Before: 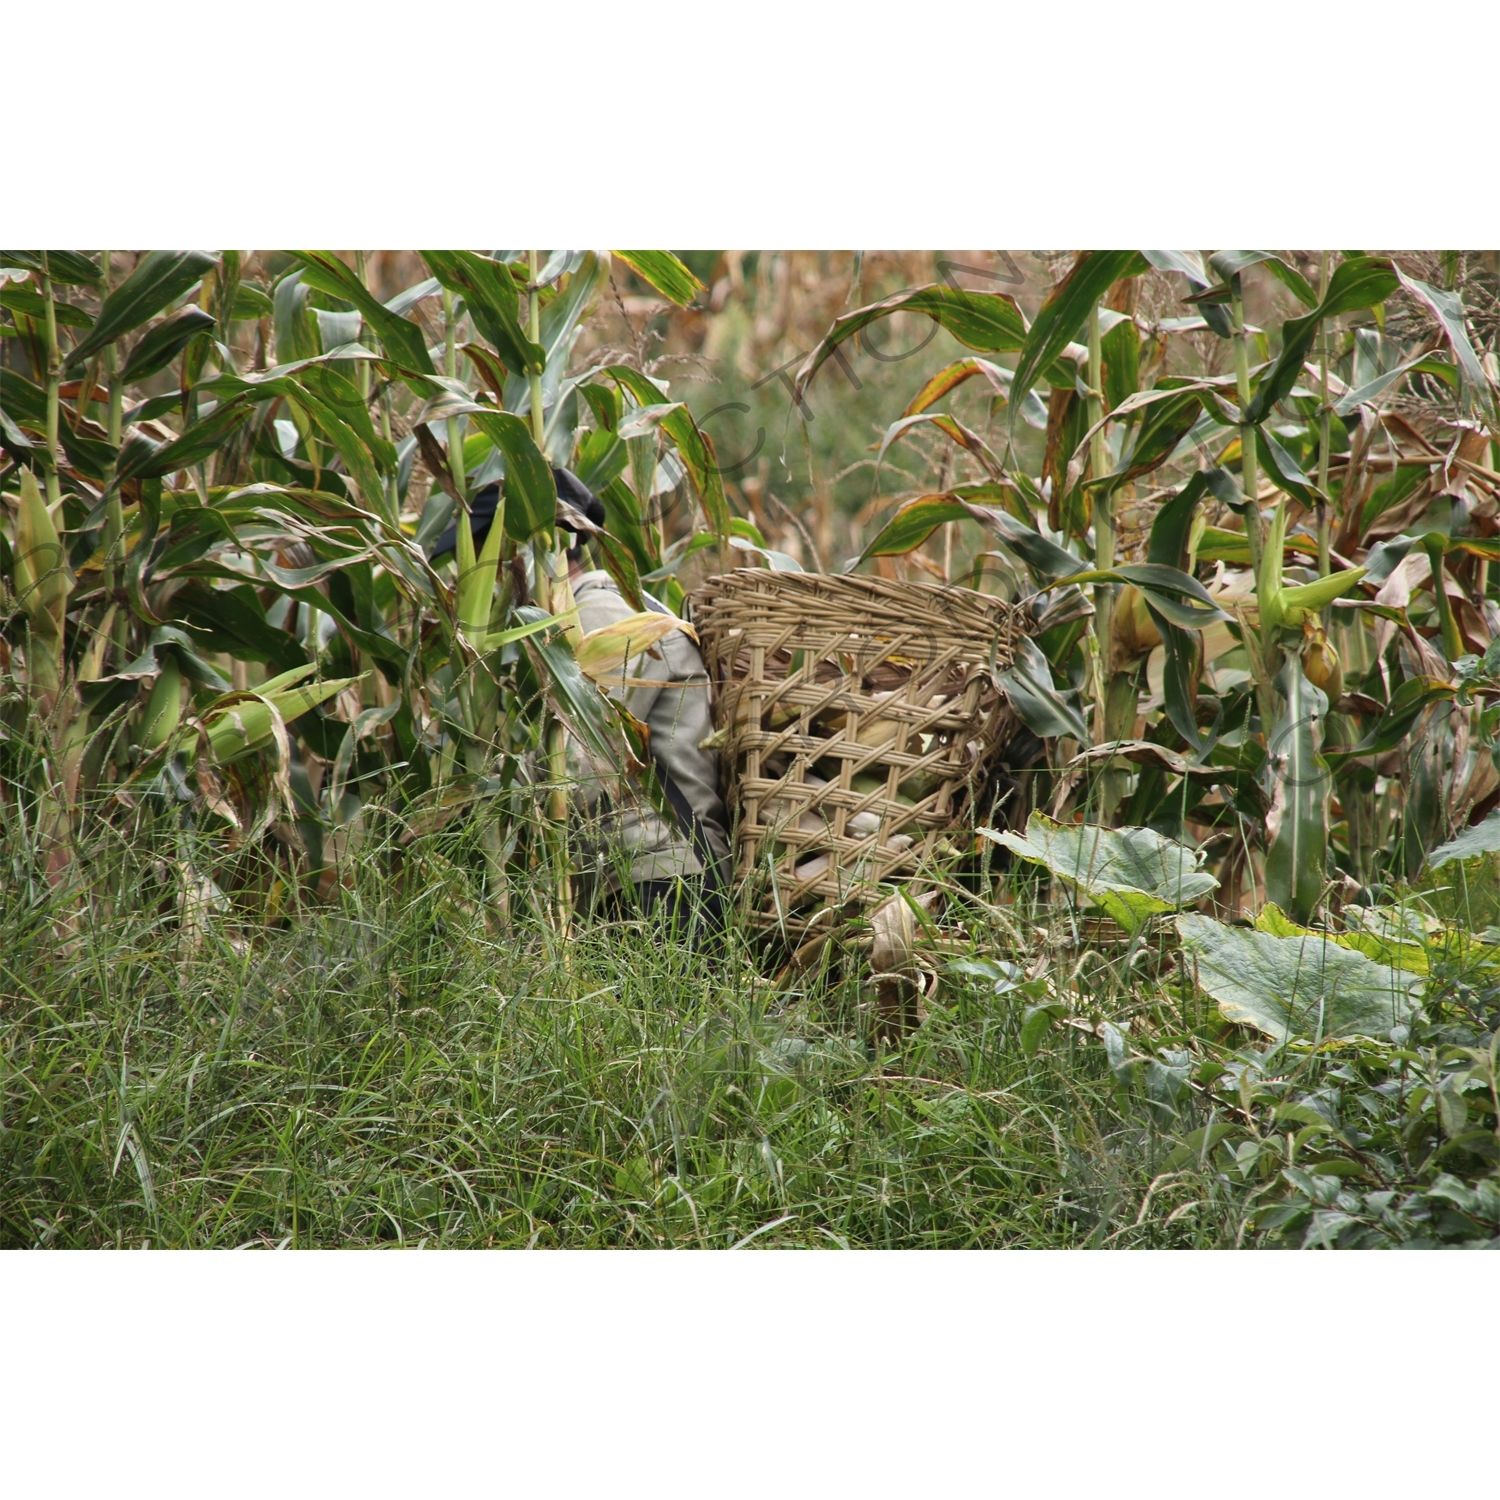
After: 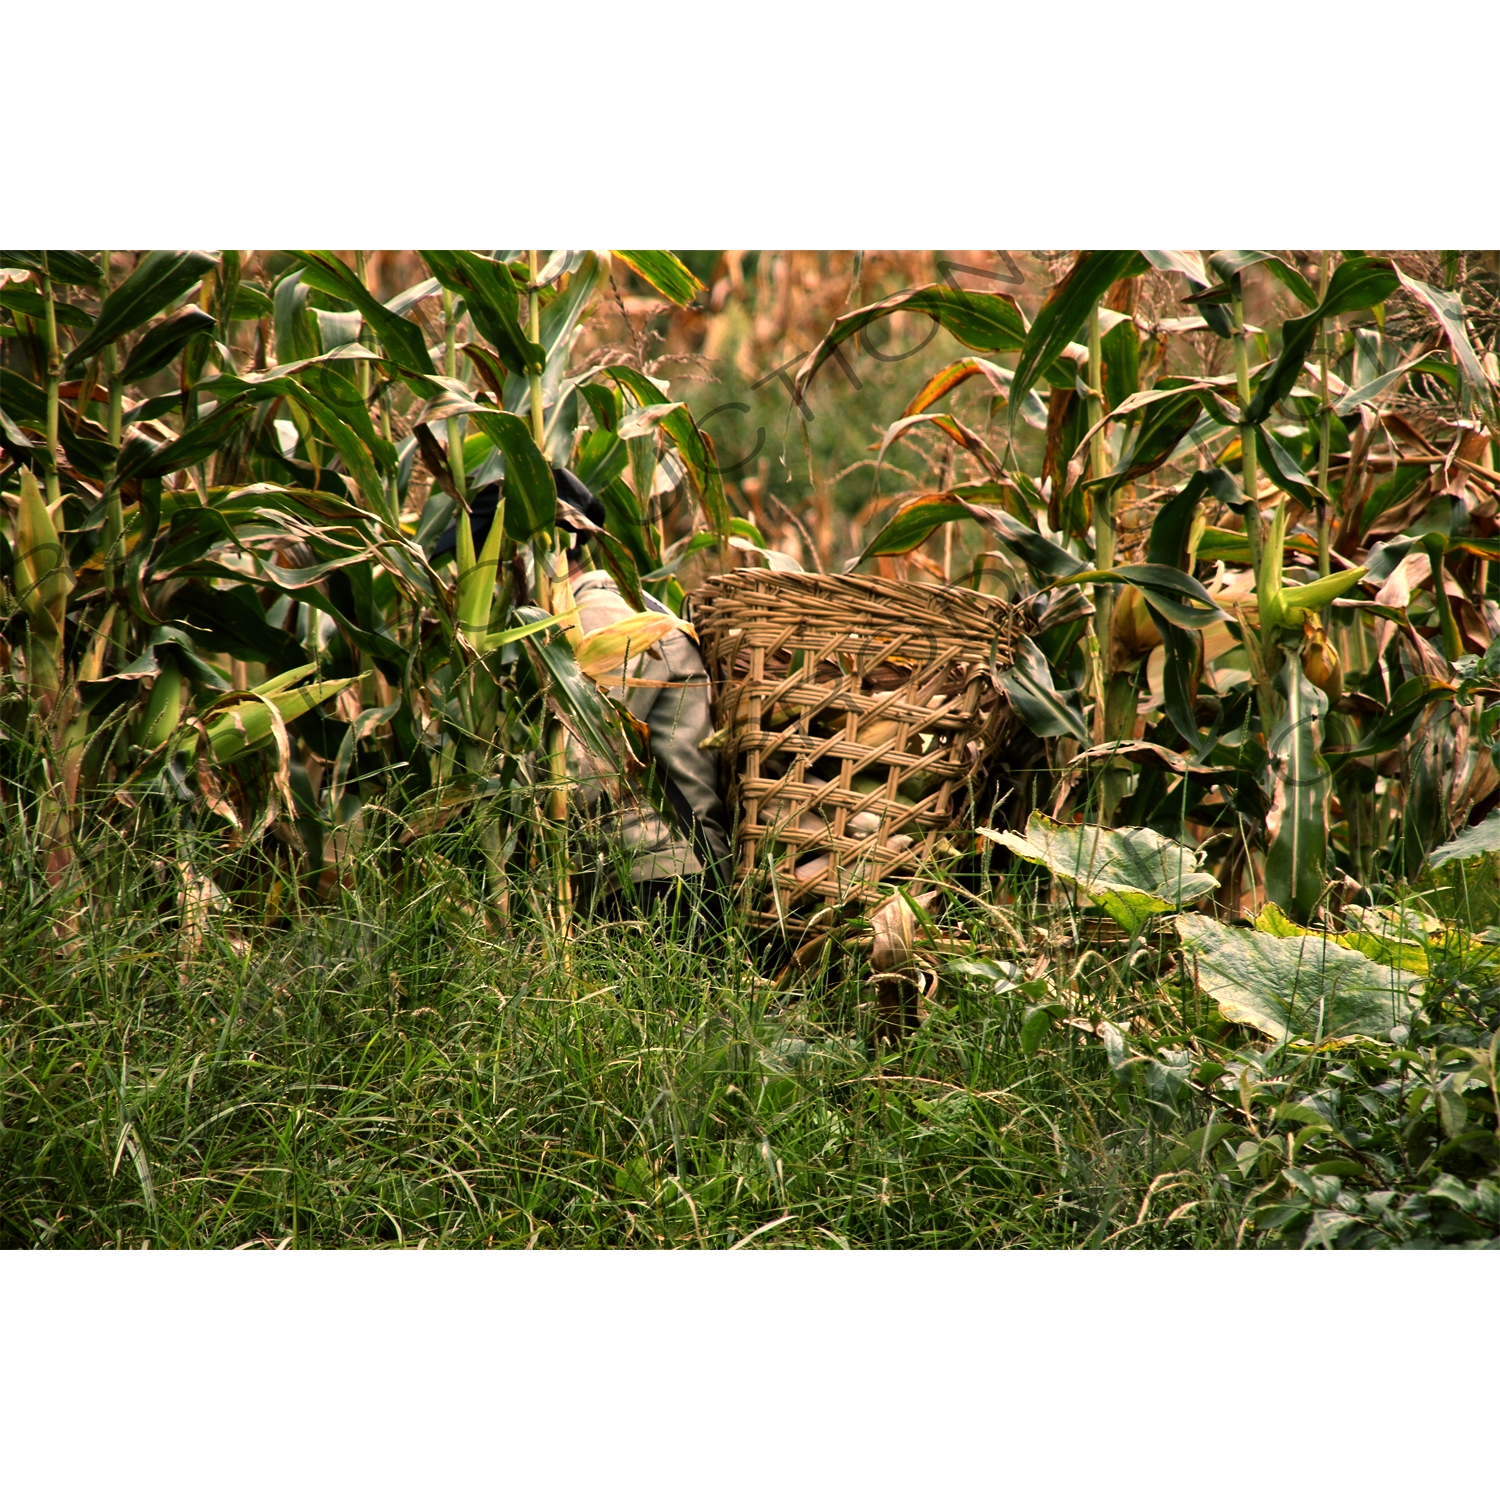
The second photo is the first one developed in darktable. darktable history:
white balance: red 1.066, blue 1.119
color balance: mode lift, gamma, gain (sRGB), lift [1.014, 0.966, 0.918, 0.87], gamma [0.86, 0.734, 0.918, 0.976], gain [1.063, 1.13, 1.063, 0.86]
